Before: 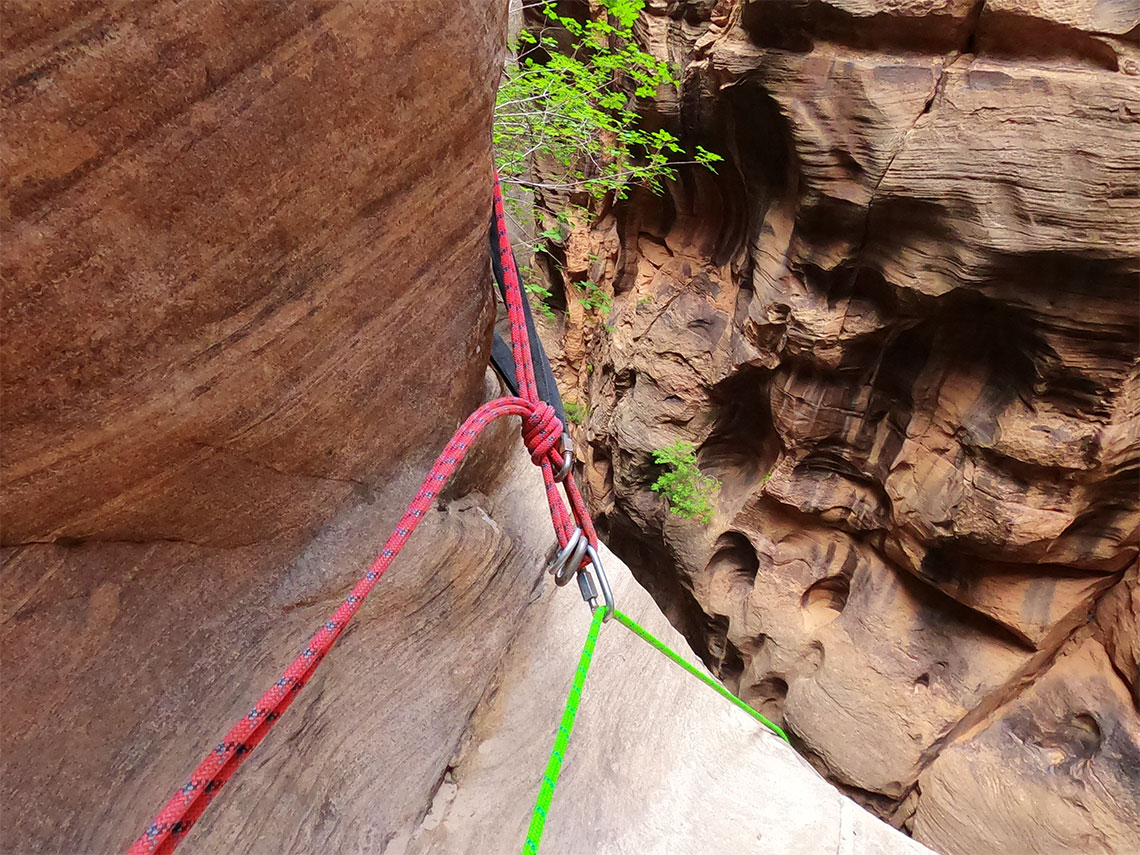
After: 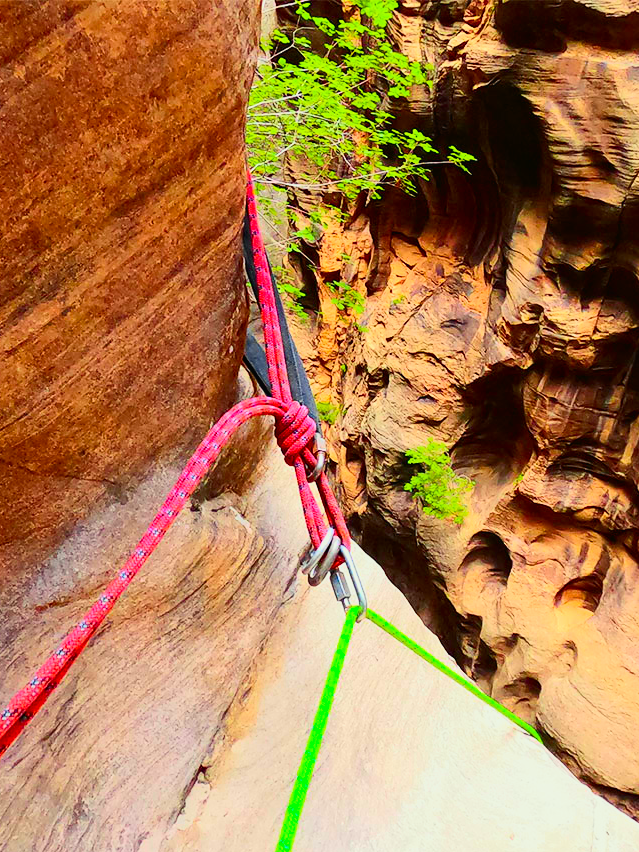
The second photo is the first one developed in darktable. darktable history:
crop: left 21.674%, right 22.086%
color balance rgb: linear chroma grading › global chroma 15%, perceptual saturation grading › global saturation 30%
color correction: highlights a* -4.28, highlights b* 6.53
tone curve: curves: ch0 [(0, 0.015) (0.037, 0.022) (0.131, 0.116) (0.316, 0.345) (0.49, 0.615) (0.677, 0.82) (0.813, 0.891) (1, 0.955)]; ch1 [(0, 0) (0.366, 0.367) (0.475, 0.462) (0.494, 0.496) (0.504, 0.497) (0.554, 0.571) (0.618, 0.668) (1, 1)]; ch2 [(0, 0) (0.333, 0.346) (0.375, 0.375) (0.435, 0.424) (0.476, 0.492) (0.502, 0.499) (0.525, 0.522) (0.558, 0.575) (0.614, 0.656) (1, 1)], color space Lab, independent channels, preserve colors none
